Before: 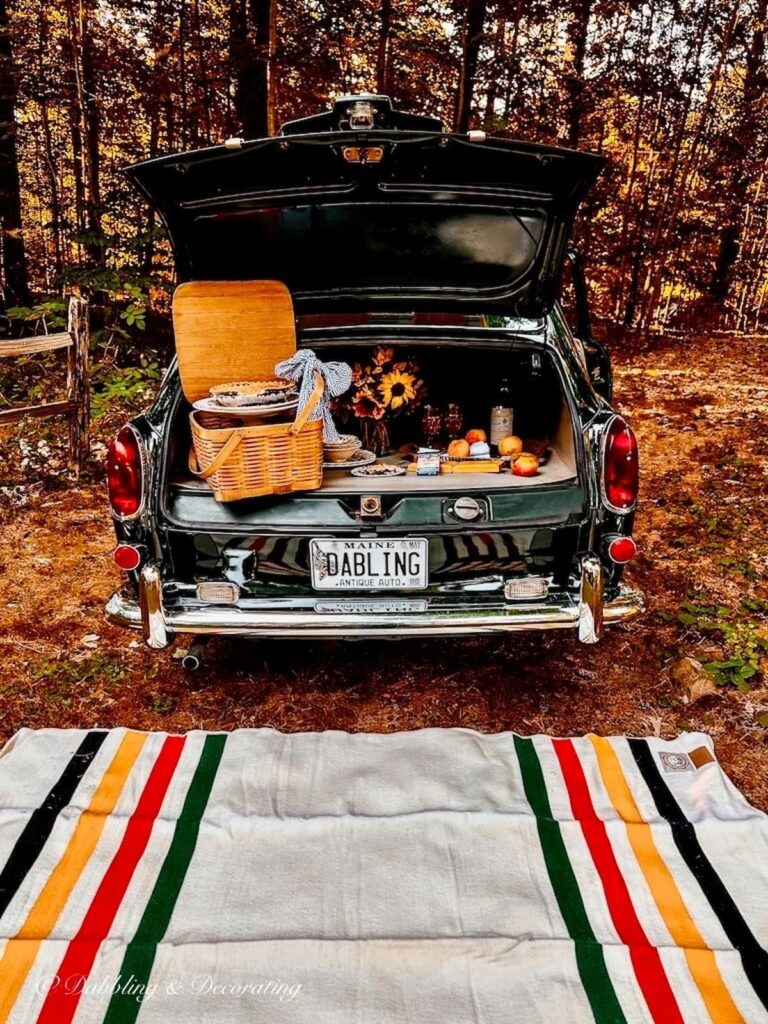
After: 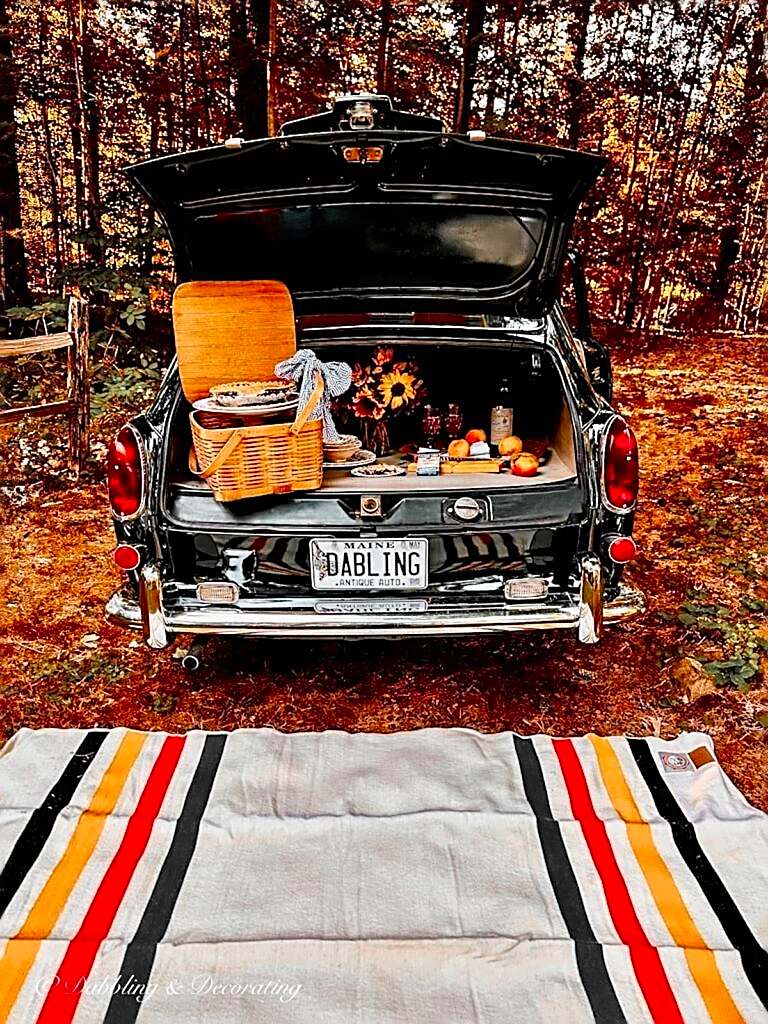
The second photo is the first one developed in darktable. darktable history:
base curve: curves: ch0 [(0, 0) (0.472, 0.508) (1, 1)]
sharpen: amount 0.901
color zones: curves: ch1 [(0, 0.679) (0.143, 0.647) (0.286, 0.261) (0.378, -0.011) (0.571, 0.396) (0.714, 0.399) (0.857, 0.406) (1, 0.679)]
